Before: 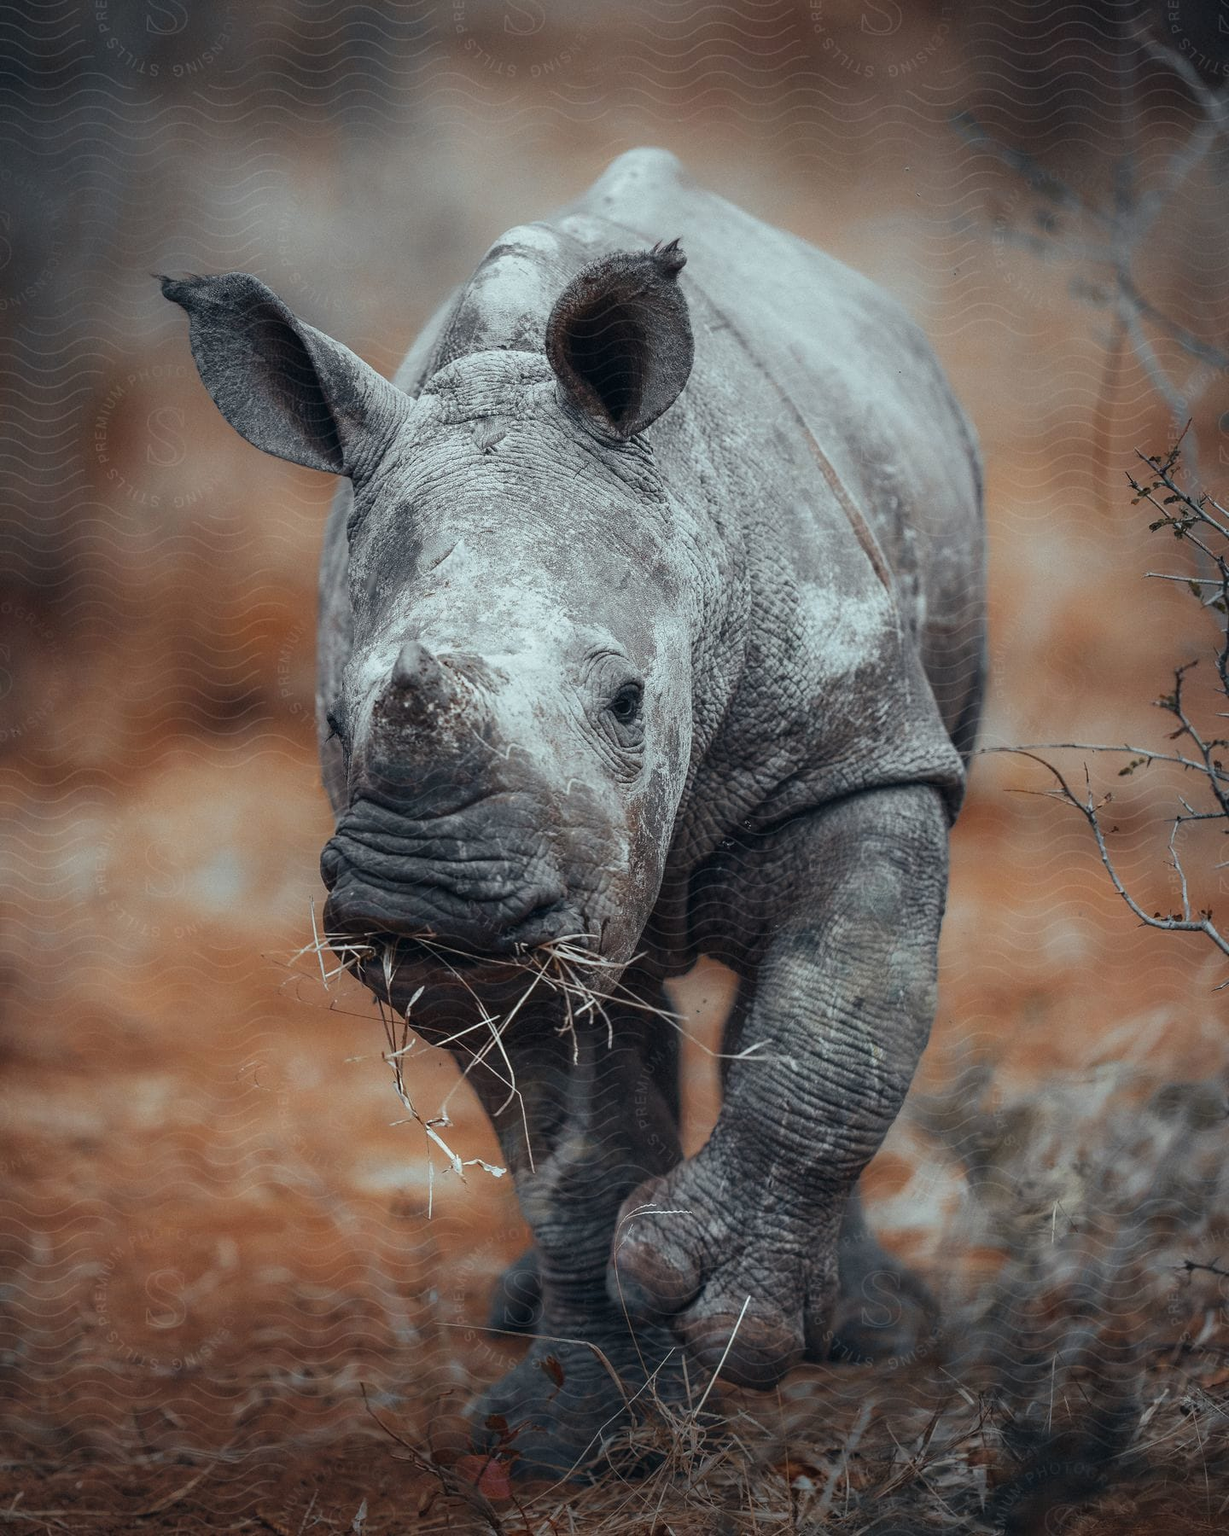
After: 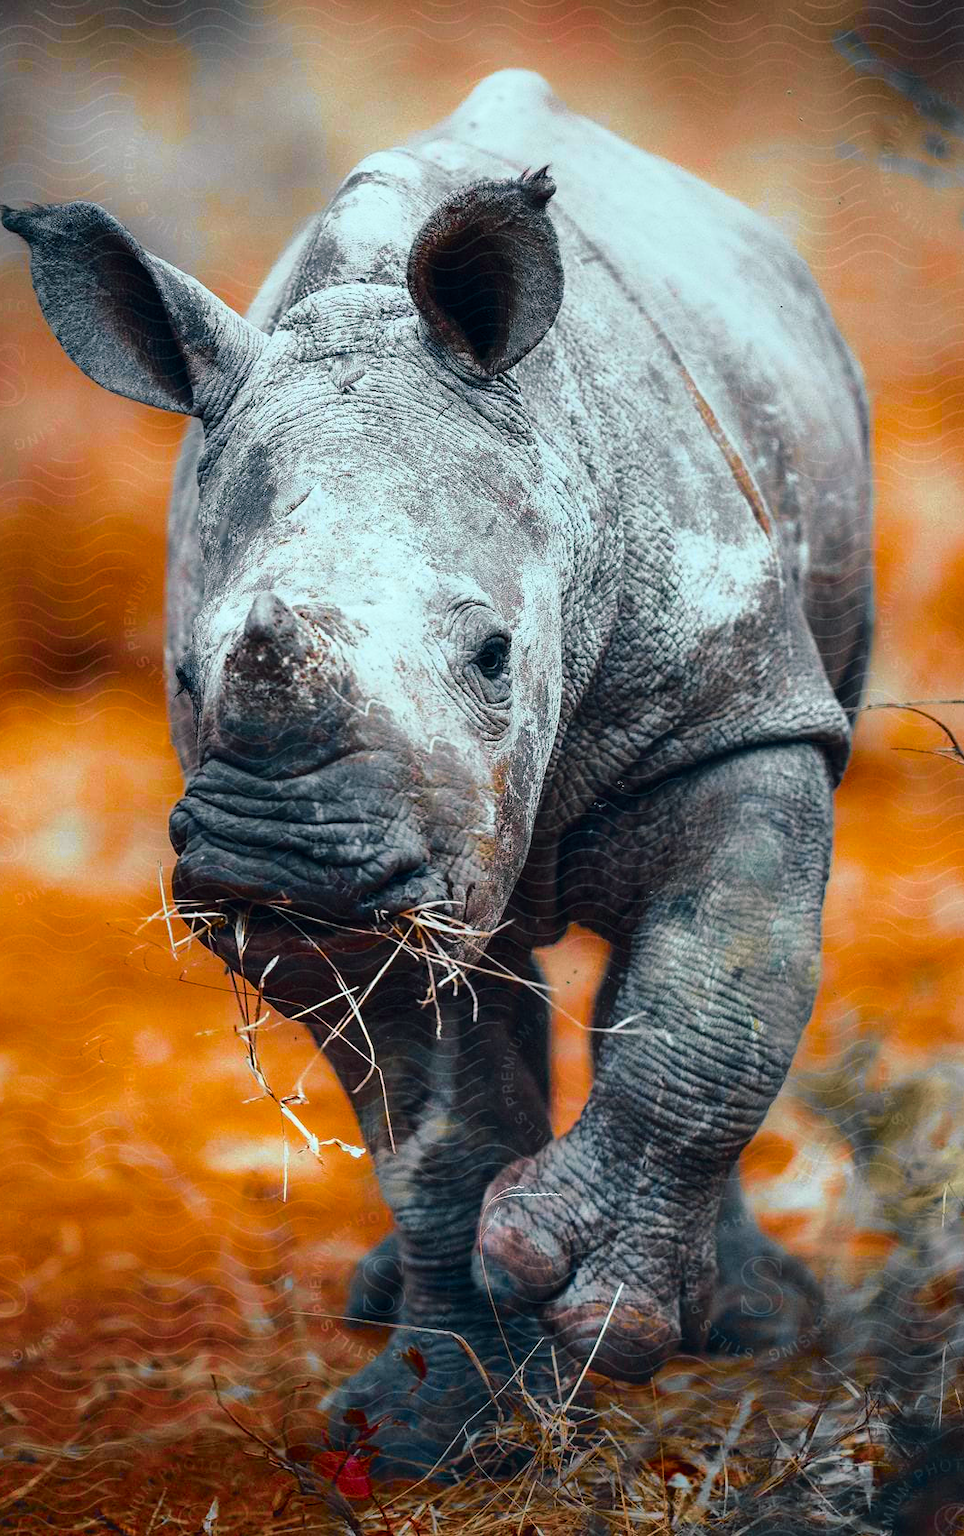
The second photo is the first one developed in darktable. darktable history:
shadows and highlights: low approximation 0.01, soften with gaussian
crop and rotate: left 13.098%, top 5.37%, right 12.62%
tone curve: curves: ch0 [(0, 0) (0.105, 0.08) (0.195, 0.18) (0.283, 0.288) (0.384, 0.419) (0.485, 0.531) (0.638, 0.69) (0.795, 0.879) (1, 0.977)]; ch1 [(0, 0) (0.161, 0.092) (0.35, 0.33) (0.379, 0.401) (0.456, 0.469) (0.498, 0.503) (0.531, 0.537) (0.596, 0.621) (0.635, 0.655) (1, 1)]; ch2 [(0, 0) (0.371, 0.362) (0.437, 0.437) (0.483, 0.484) (0.53, 0.515) (0.56, 0.58) (0.622, 0.606) (1, 1)], color space Lab, independent channels, preserve colors none
color balance rgb: shadows lift › chroma 2.873%, shadows lift › hue 189.52°, power › luminance 1.234%, power › chroma 0.426%, power › hue 36.03°, perceptual saturation grading › global saturation 65.304%, perceptual saturation grading › highlights 59.576%, perceptual saturation grading › mid-tones 49.351%, perceptual saturation grading › shadows 49.841%, global vibrance 20%
tone equalizer: -8 EV -0.425 EV, -7 EV -0.368 EV, -6 EV -0.365 EV, -5 EV -0.233 EV, -3 EV 0.234 EV, -2 EV 0.333 EV, -1 EV 0.377 EV, +0 EV 0.442 EV, smoothing diameter 2.2%, edges refinement/feathering 16.53, mask exposure compensation -1.57 EV, filter diffusion 5
contrast brightness saturation: contrast 0.036, saturation 0.074
